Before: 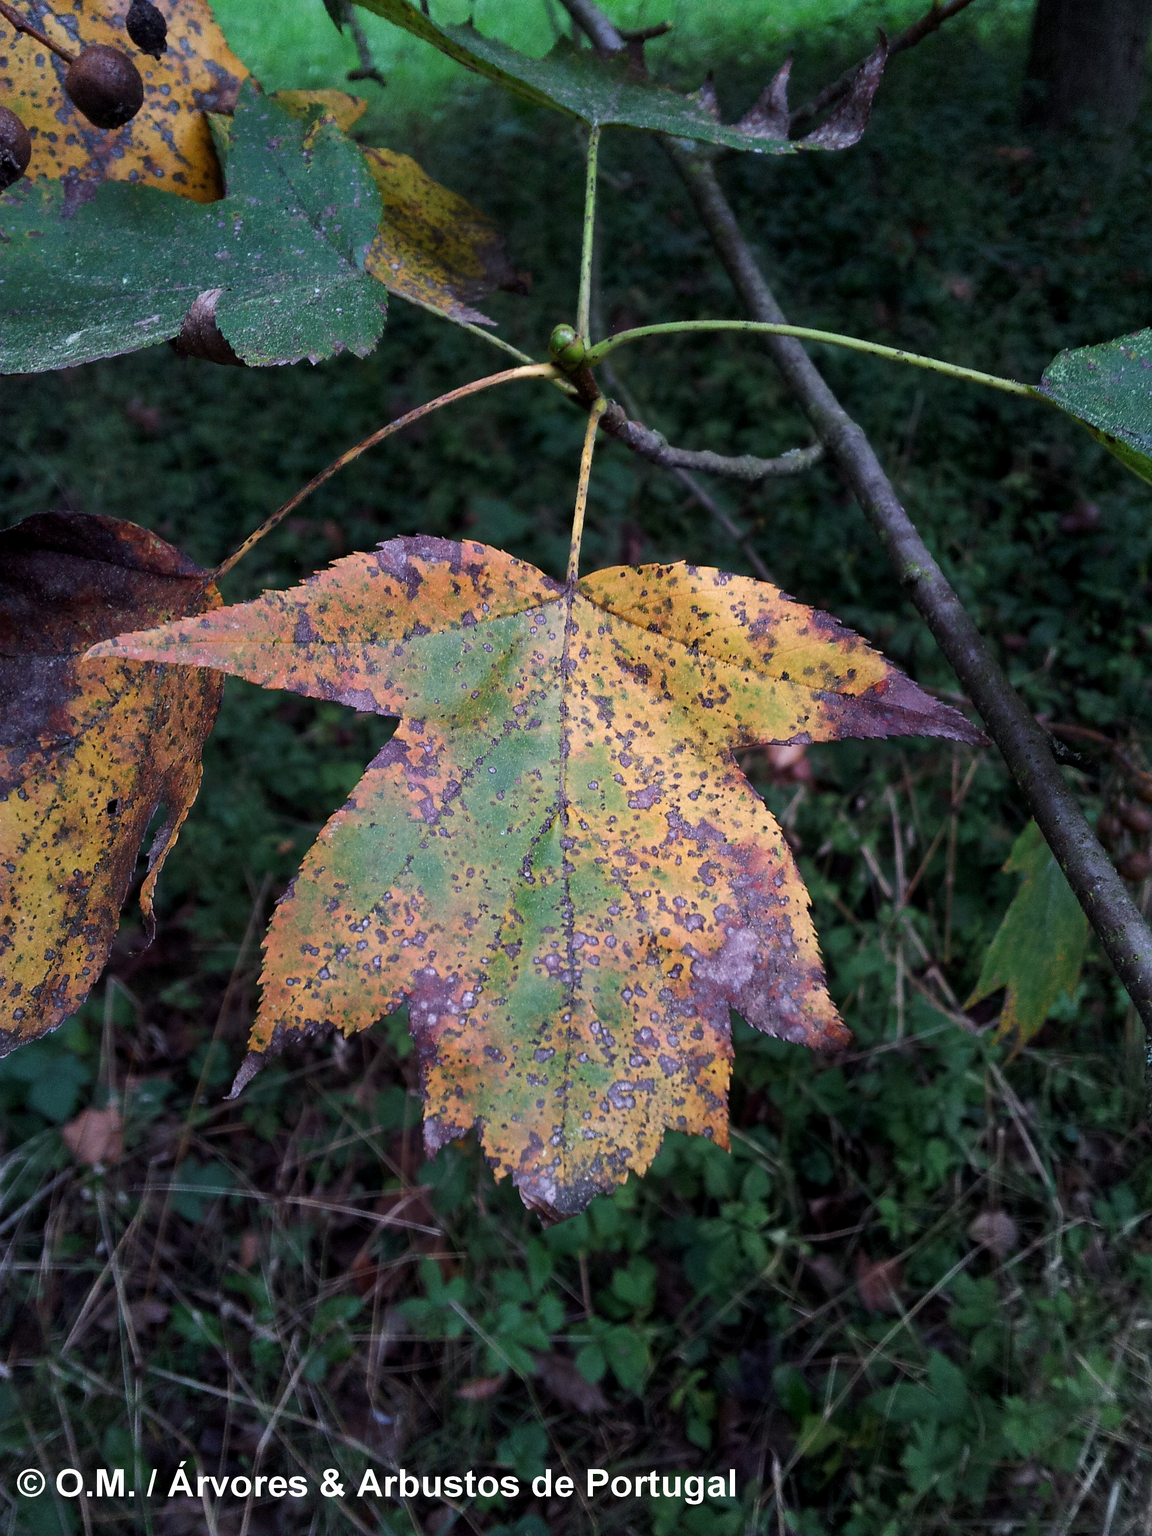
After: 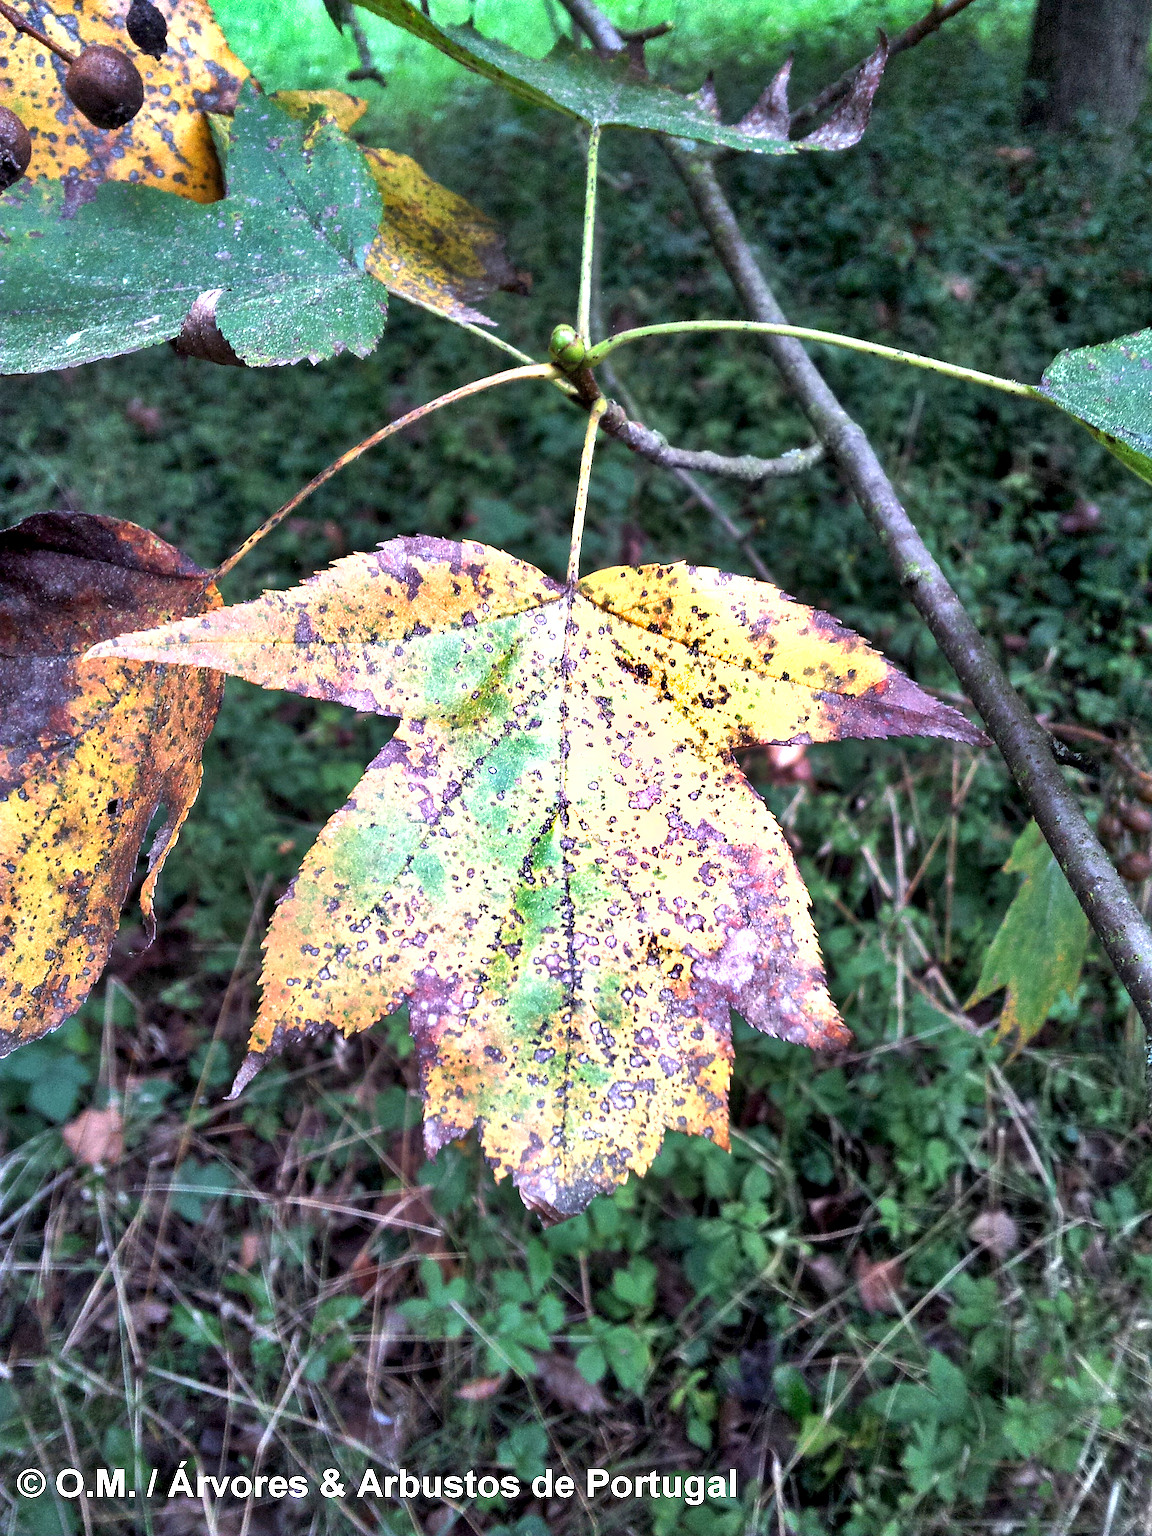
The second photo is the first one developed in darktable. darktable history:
shadows and highlights: low approximation 0.01, soften with gaussian
exposure: black level correction 0, exposure 1.684 EV, compensate exposure bias true, compensate highlight preservation false
local contrast: highlights 104%, shadows 101%, detail 119%, midtone range 0.2
